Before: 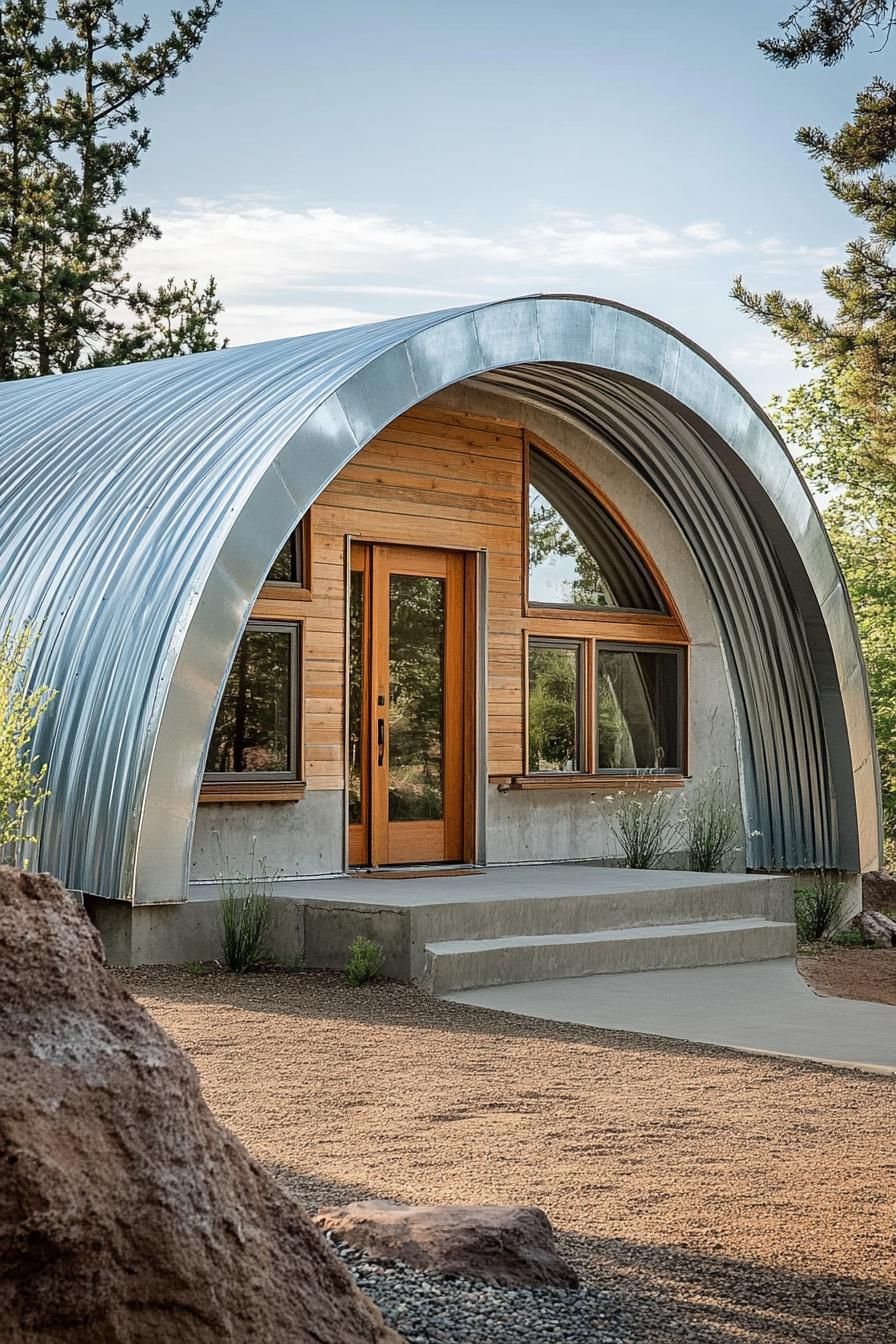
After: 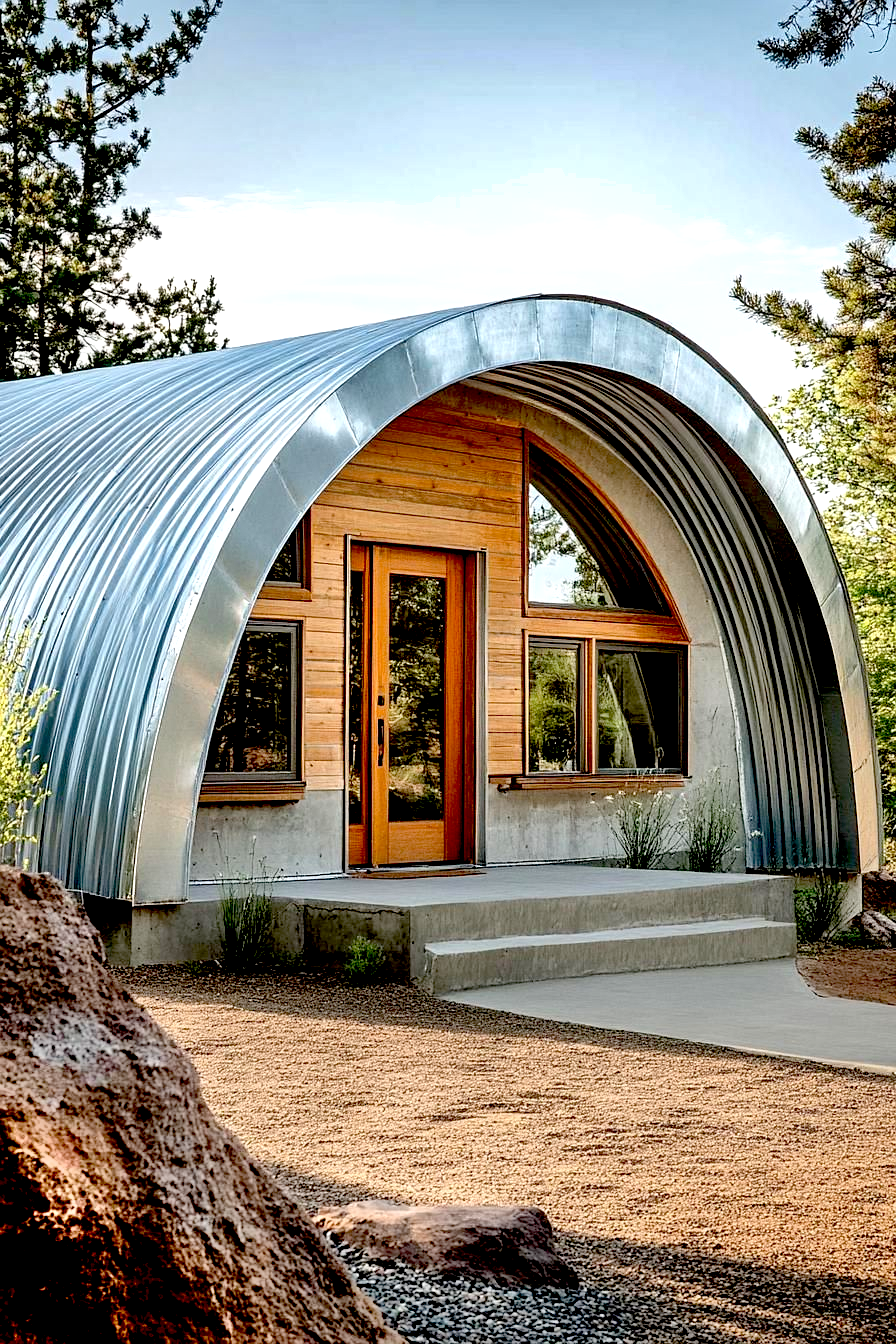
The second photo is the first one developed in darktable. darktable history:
exposure: black level correction 0.042, exposure 0.499 EV, compensate highlight preservation false
shadows and highlights: soften with gaussian
